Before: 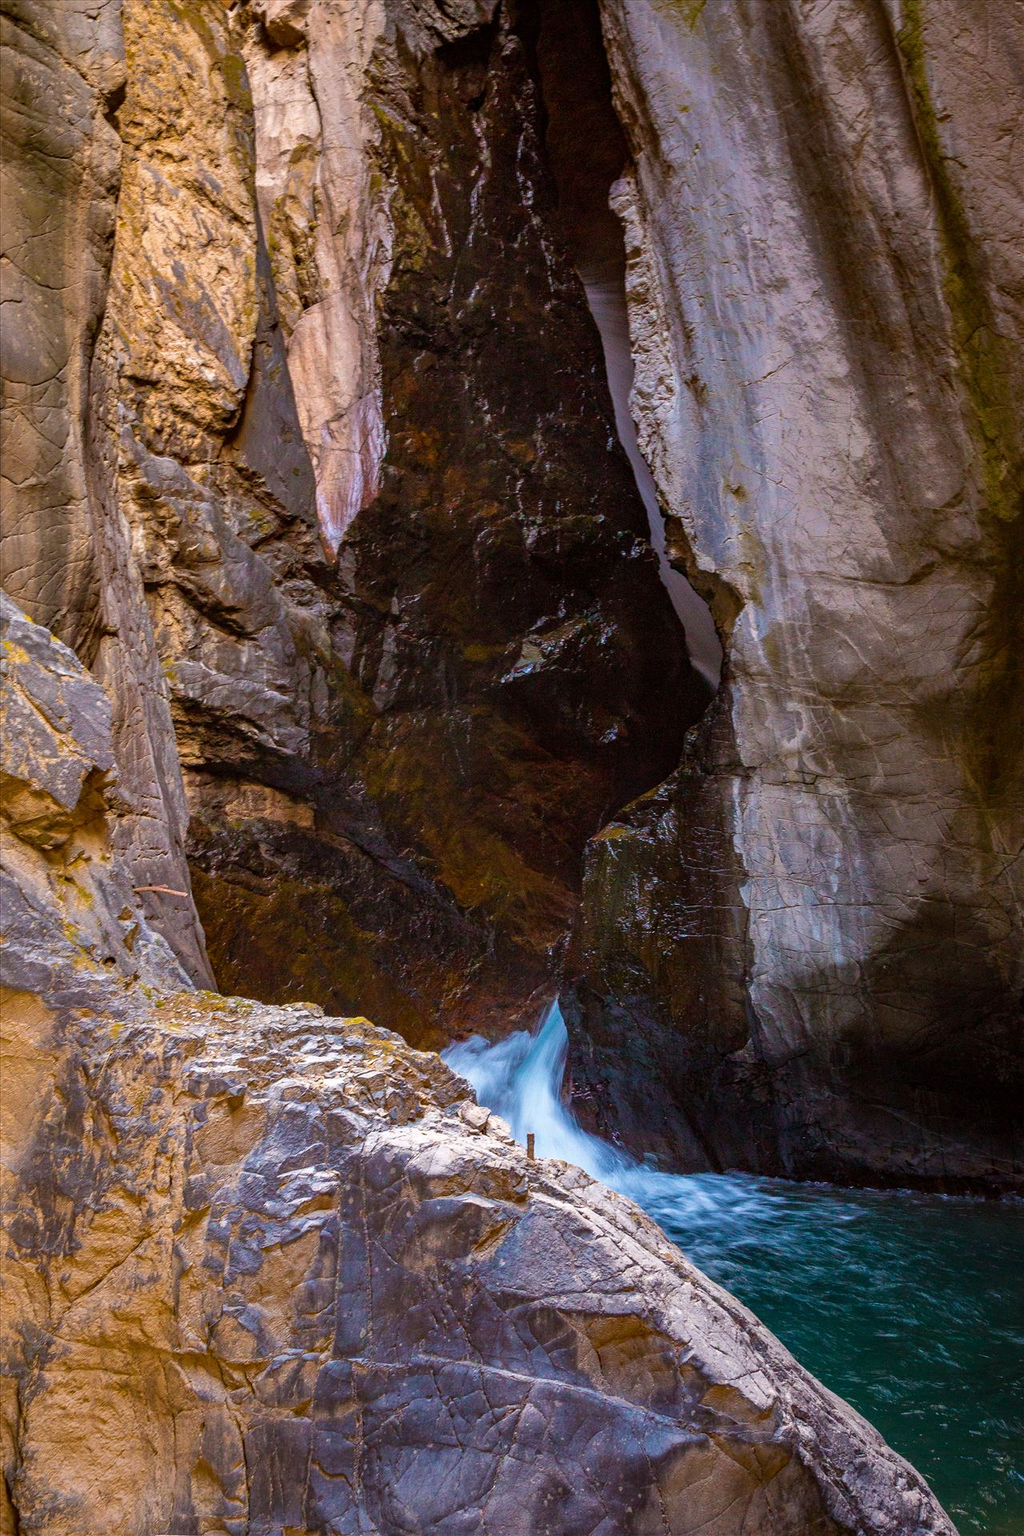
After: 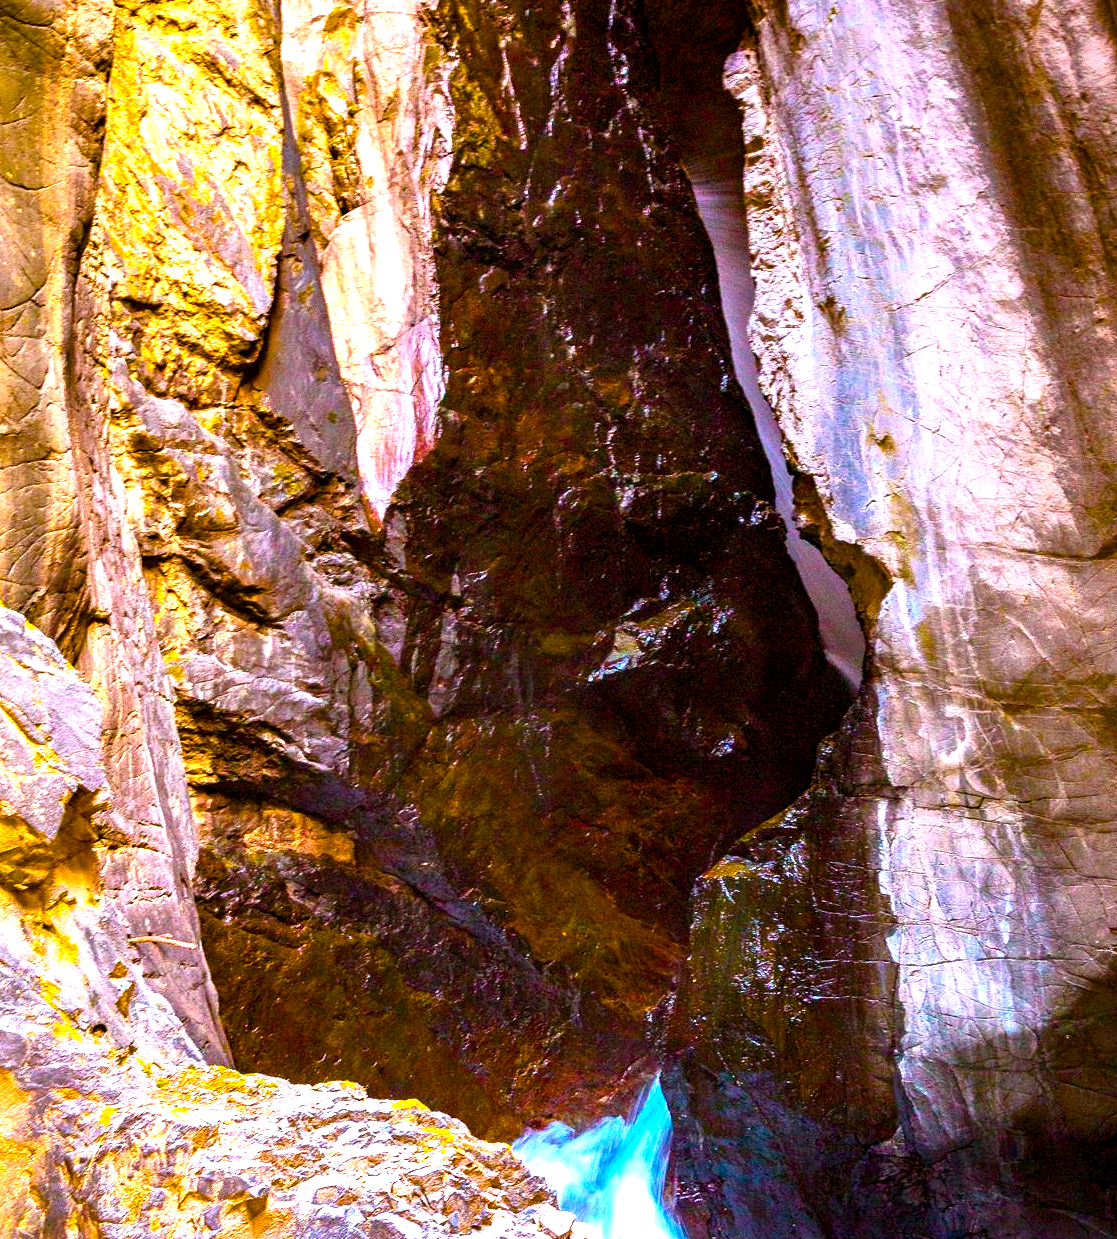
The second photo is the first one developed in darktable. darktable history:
exposure: black level correction 0.001, exposure 1.3 EV, compensate highlight preservation false
crop: left 3.015%, top 8.969%, right 9.647%, bottom 26.457%
white balance: red 1.009, blue 1.027
color balance rgb: linear chroma grading › global chroma 9%, perceptual saturation grading › global saturation 36%, perceptual saturation grading › shadows 35%, perceptual brilliance grading › global brilliance 15%, perceptual brilliance grading › shadows -35%, global vibrance 15%
